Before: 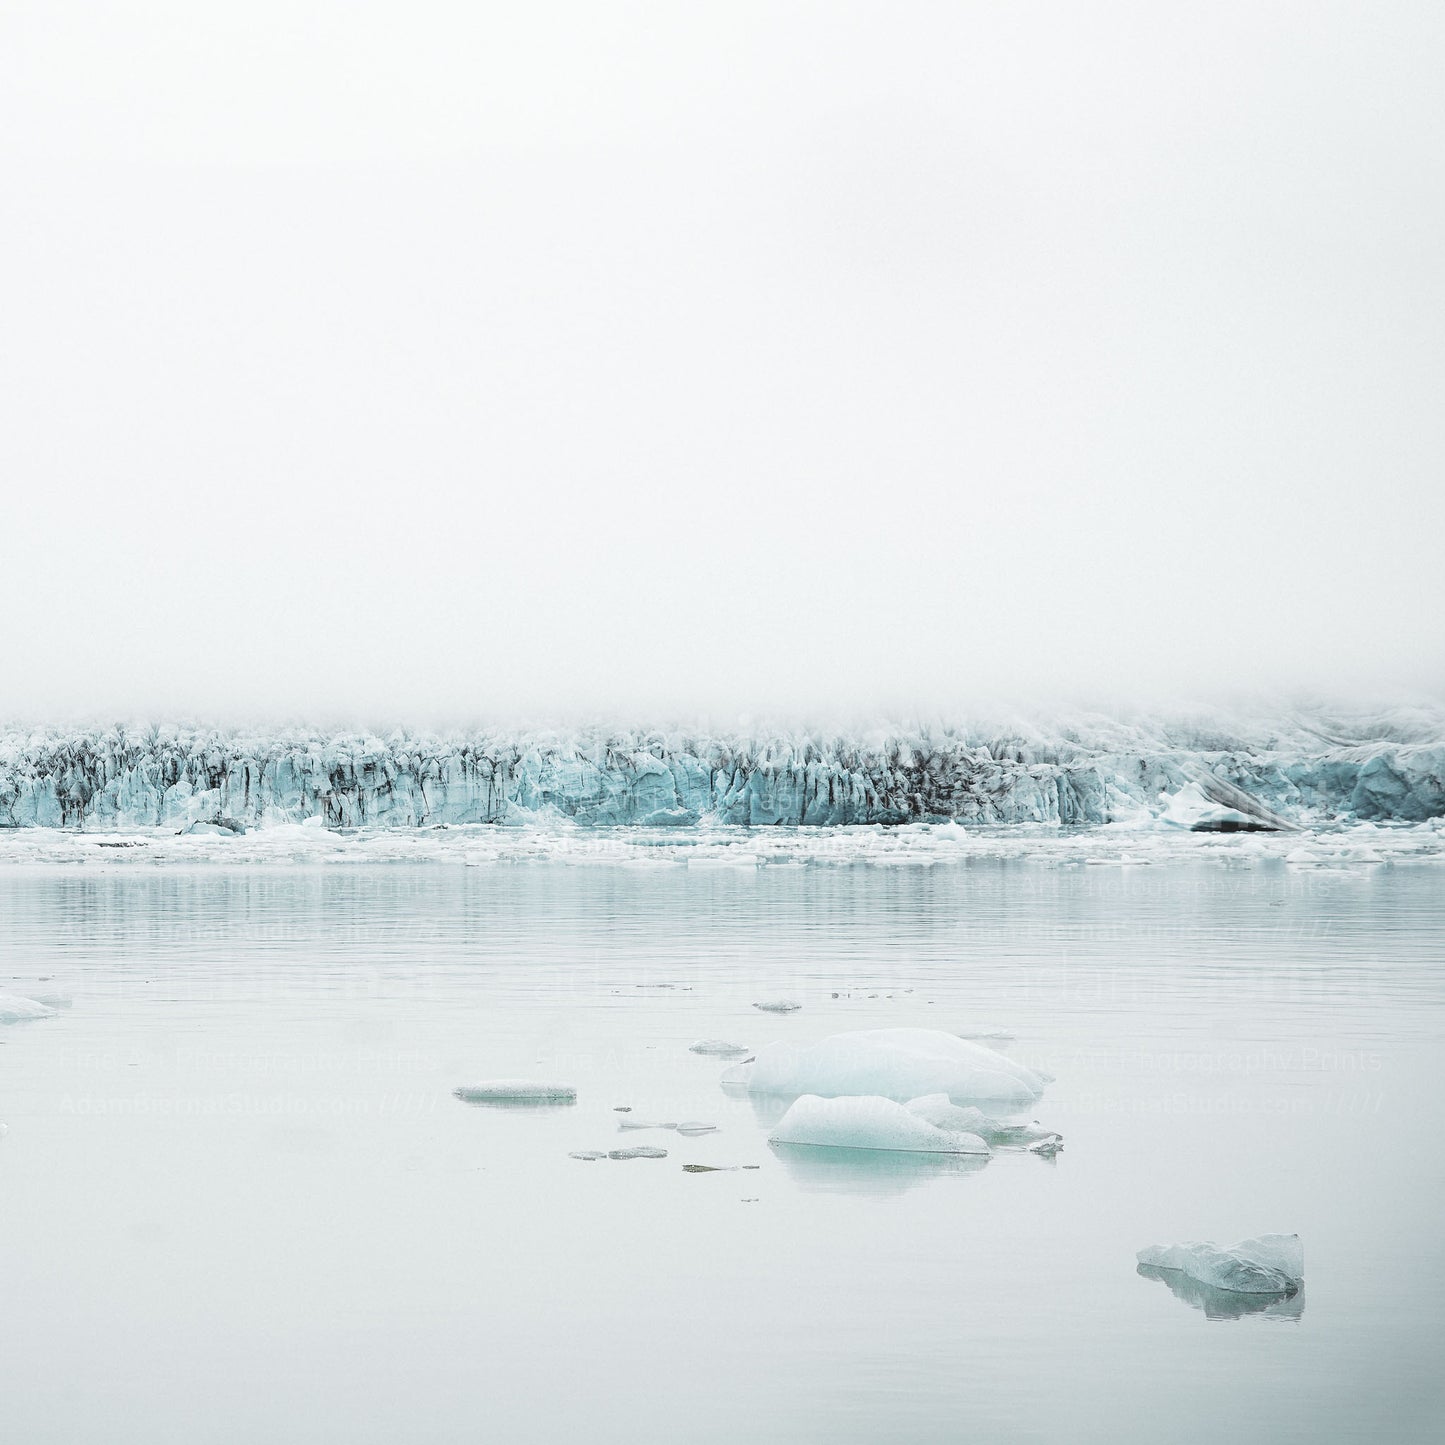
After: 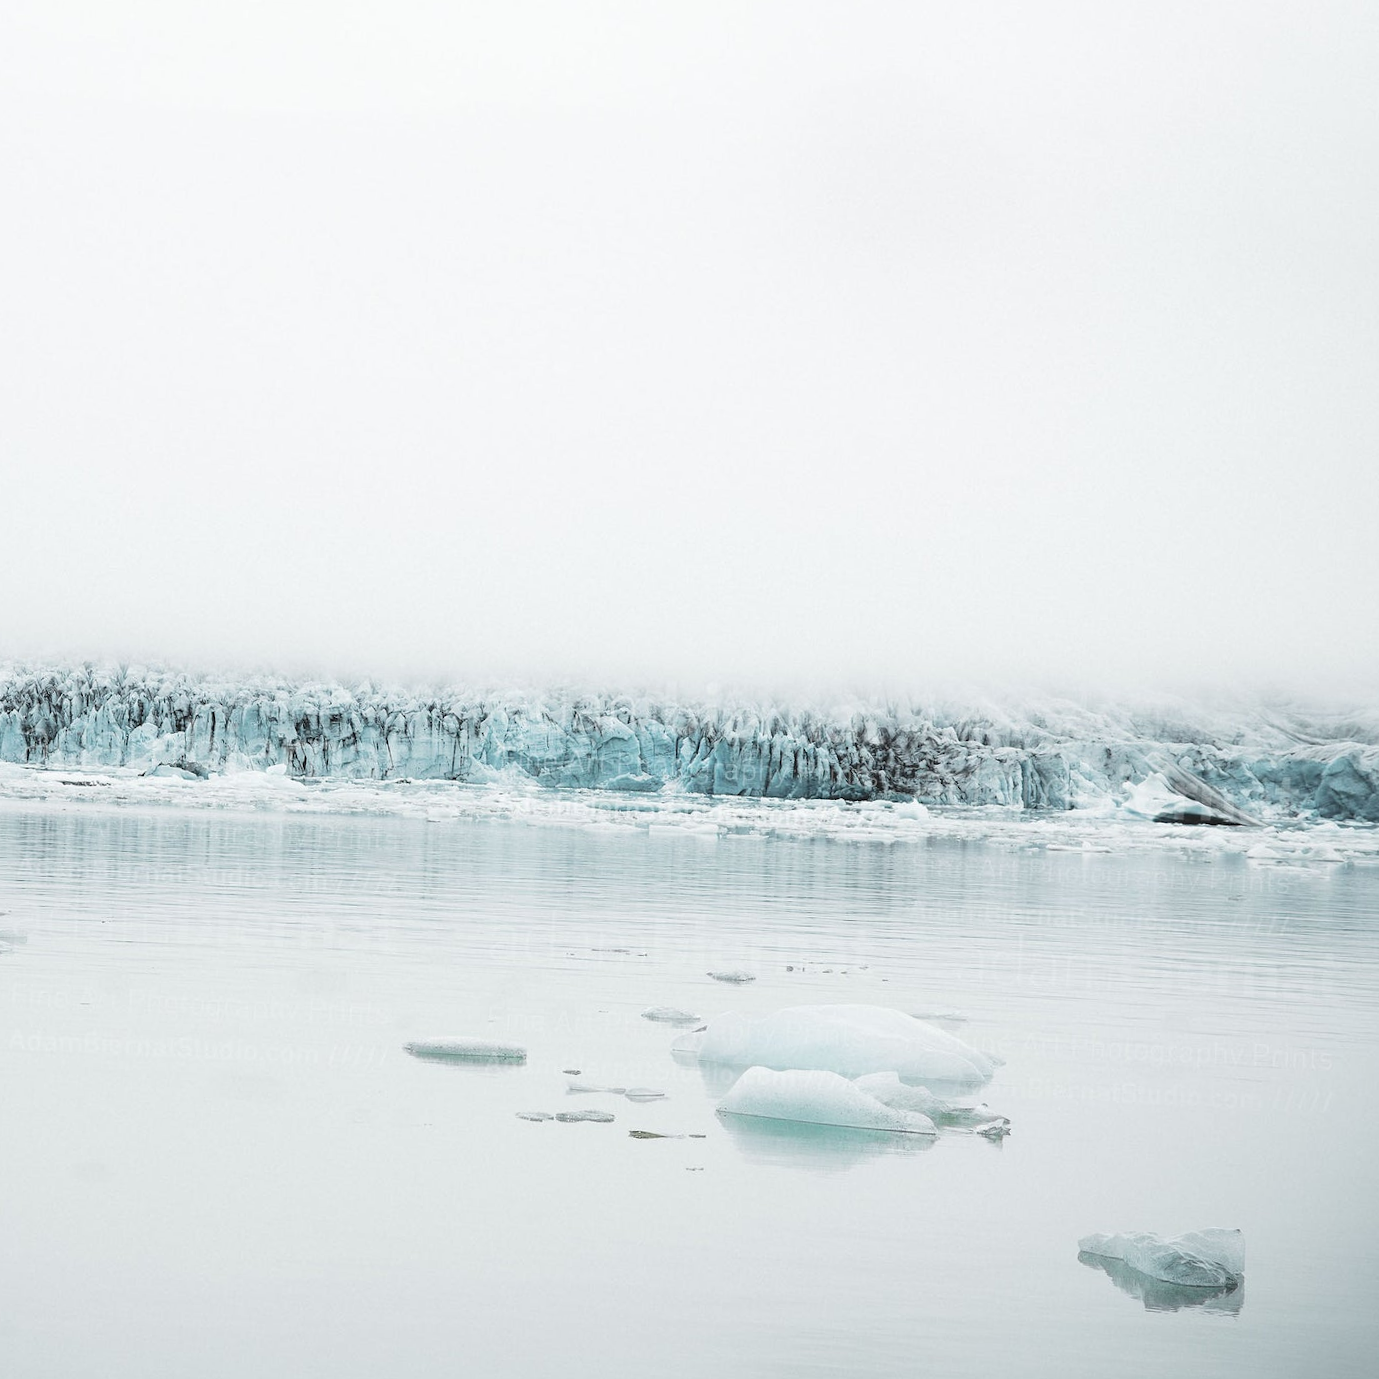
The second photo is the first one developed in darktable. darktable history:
crop and rotate: angle -2.77°
